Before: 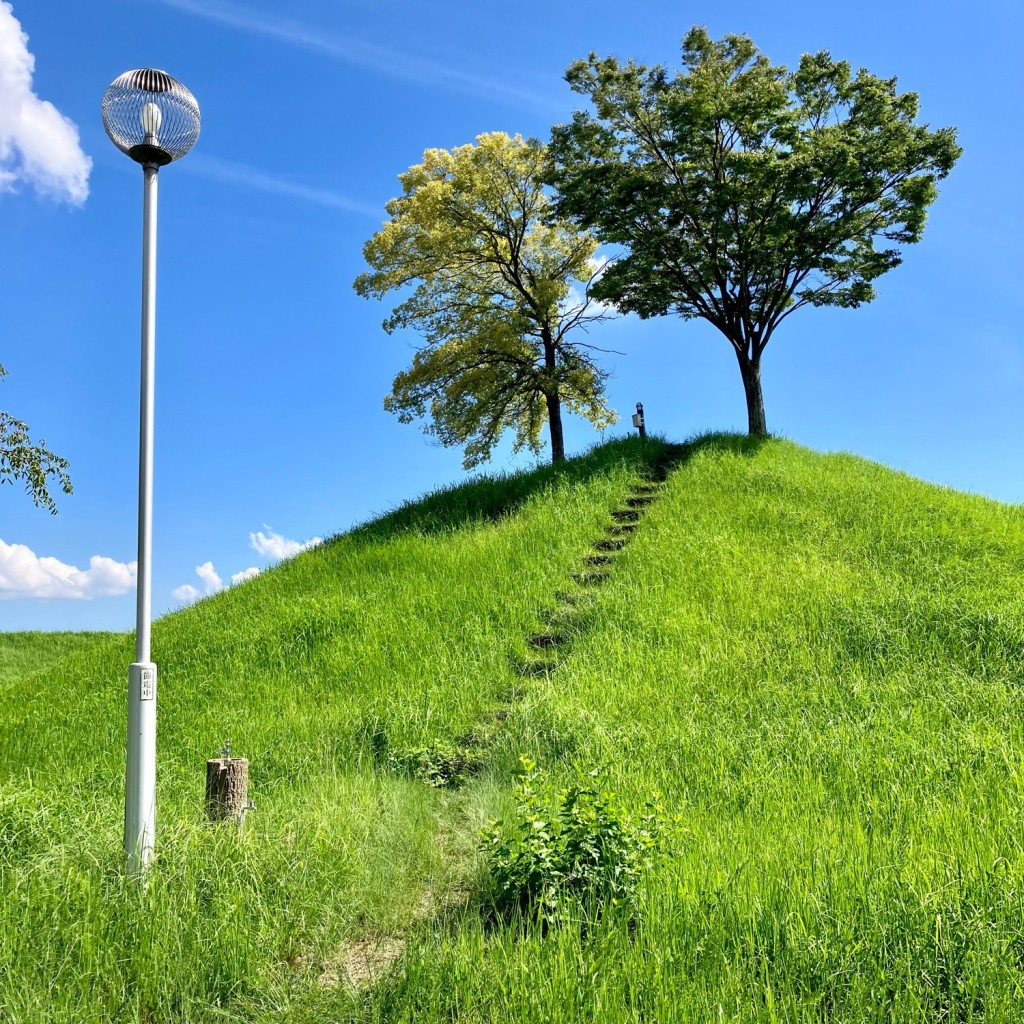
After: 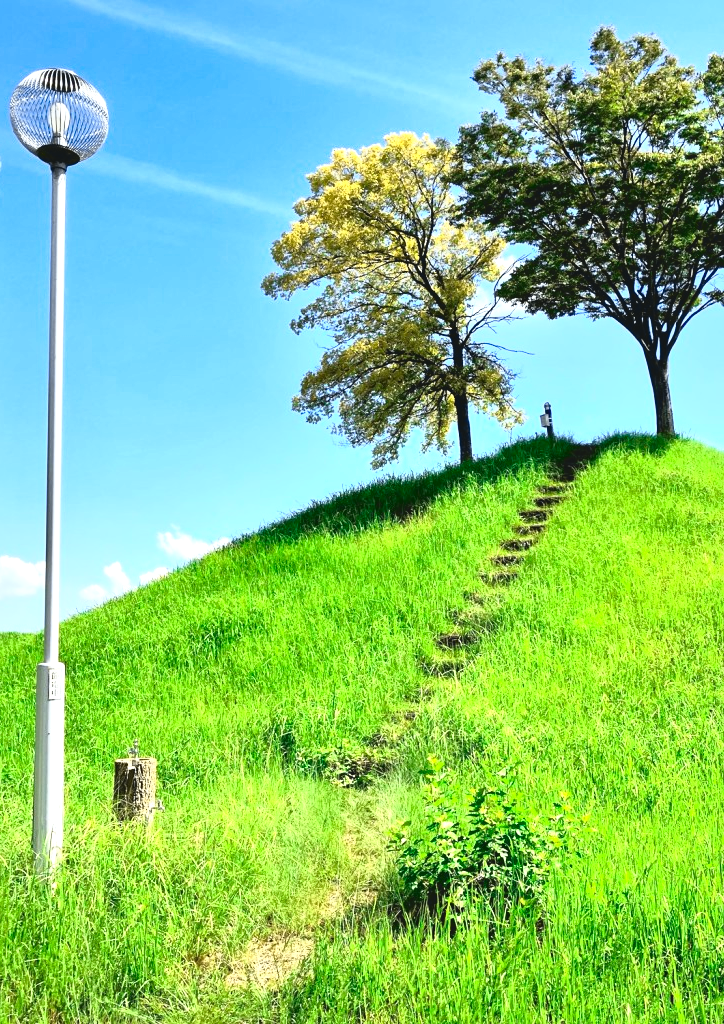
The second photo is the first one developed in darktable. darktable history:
crop and rotate: left 9.061%, right 20.142%
local contrast: mode bilateral grid, contrast 20, coarseness 50, detail 120%, midtone range 0.2
exposure: black level correction 0, exposure 0.7 EV, compensate exposure bias true, compensate highlight preservation false
tone curve: curves: ch0 [(0, 0.074) (0.129, 0.136) (0.285, 0.301) (0.689, 0.764) (0.854, 0.926) (0.987, 0.977)]; ch1 [(0, 0) (0.337, 0.249) (0.434, 0.437) (0.485, 0.491) (0.515, 0.495) (0.566, 0.57) (0.625, 0.625) (0.764, 0.806) (1, 1)]; ch2 [(0, 0) (0.314, 0.301) (0.401, 0.411) (0.505, 0.499) (0.54, 0.54) (0.608, 0.613) (0.706, 0.735) (1, 1)], color space Lab, independent channels, preserve colors none
